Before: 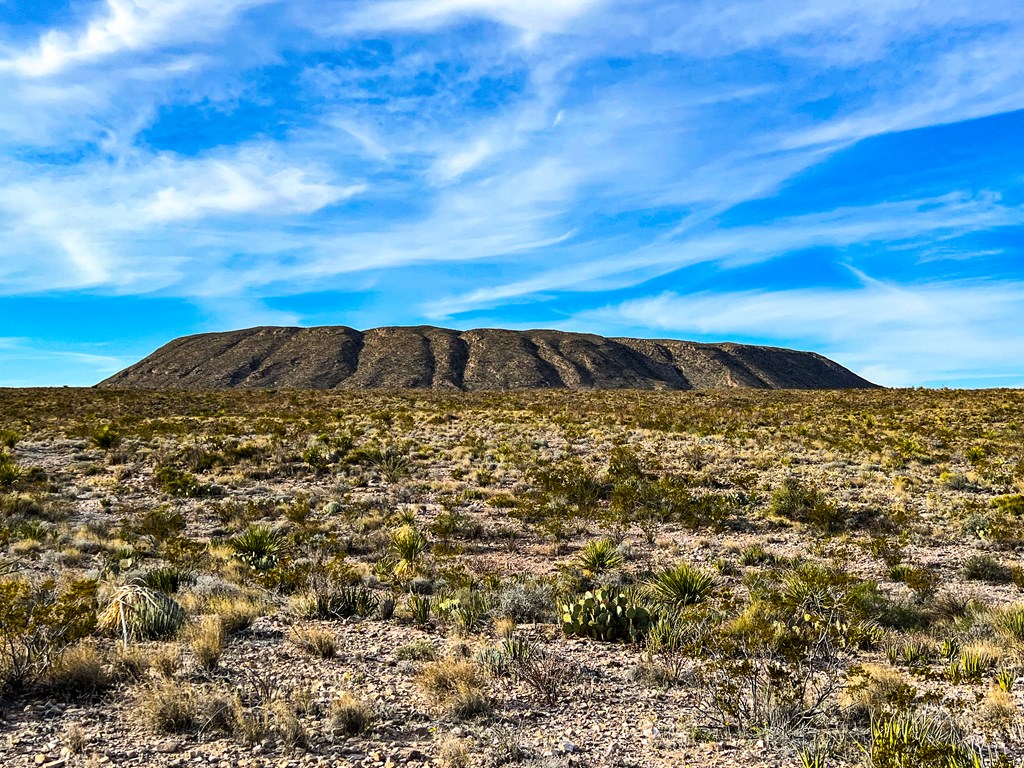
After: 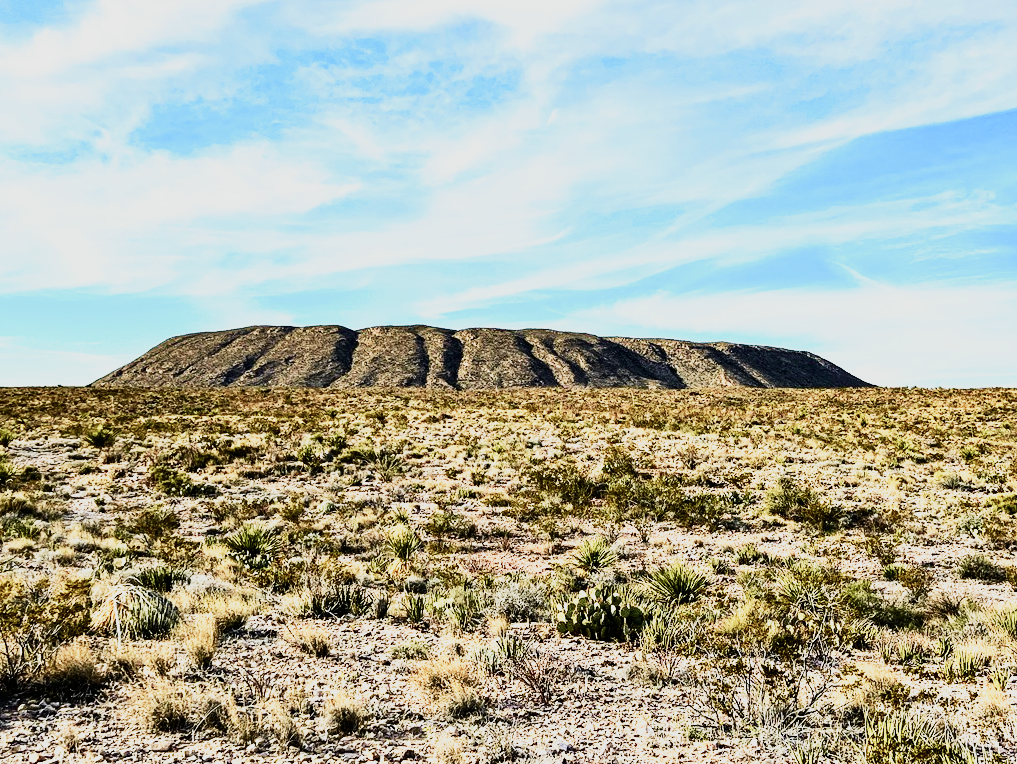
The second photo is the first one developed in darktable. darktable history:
color balance: input saturation 100.43%, contrast fulcrum 14.22%, output saturation 70.41%
base curve: curves: ch0 [(0, 0) (0.007, 0.004) (0.027, 0.03) (0.046, 0.07) (0.207, 0.54) (0.442, 0.872) (0.673, 0.972) (1, 1)], preserve colors none
crop and rotate: left 0.614%, top 0.179%, bottom 0.309%
tone curve: curves: ch0 [(0, 0) (0.091, 0.066) (0.184, 0.16) (0.491, 0.519) (0.748, 0.765) (1, 0.919)]; ch1 [(0, 0) (0.179, 0.173) (0.322, 0.32) (0.424, 0.424) (0.502, 0.5) (0.56, 0.575) (0.631, 0.675) (0.777, 0.806) (1, 1)]; ch2 [(0, 0) (0.434, 0.447) (0.497, 0.498) (0.539, 0.566) (0.676, 0.691) (1, 1)], color space Lab, independent channels, preserve colors none
